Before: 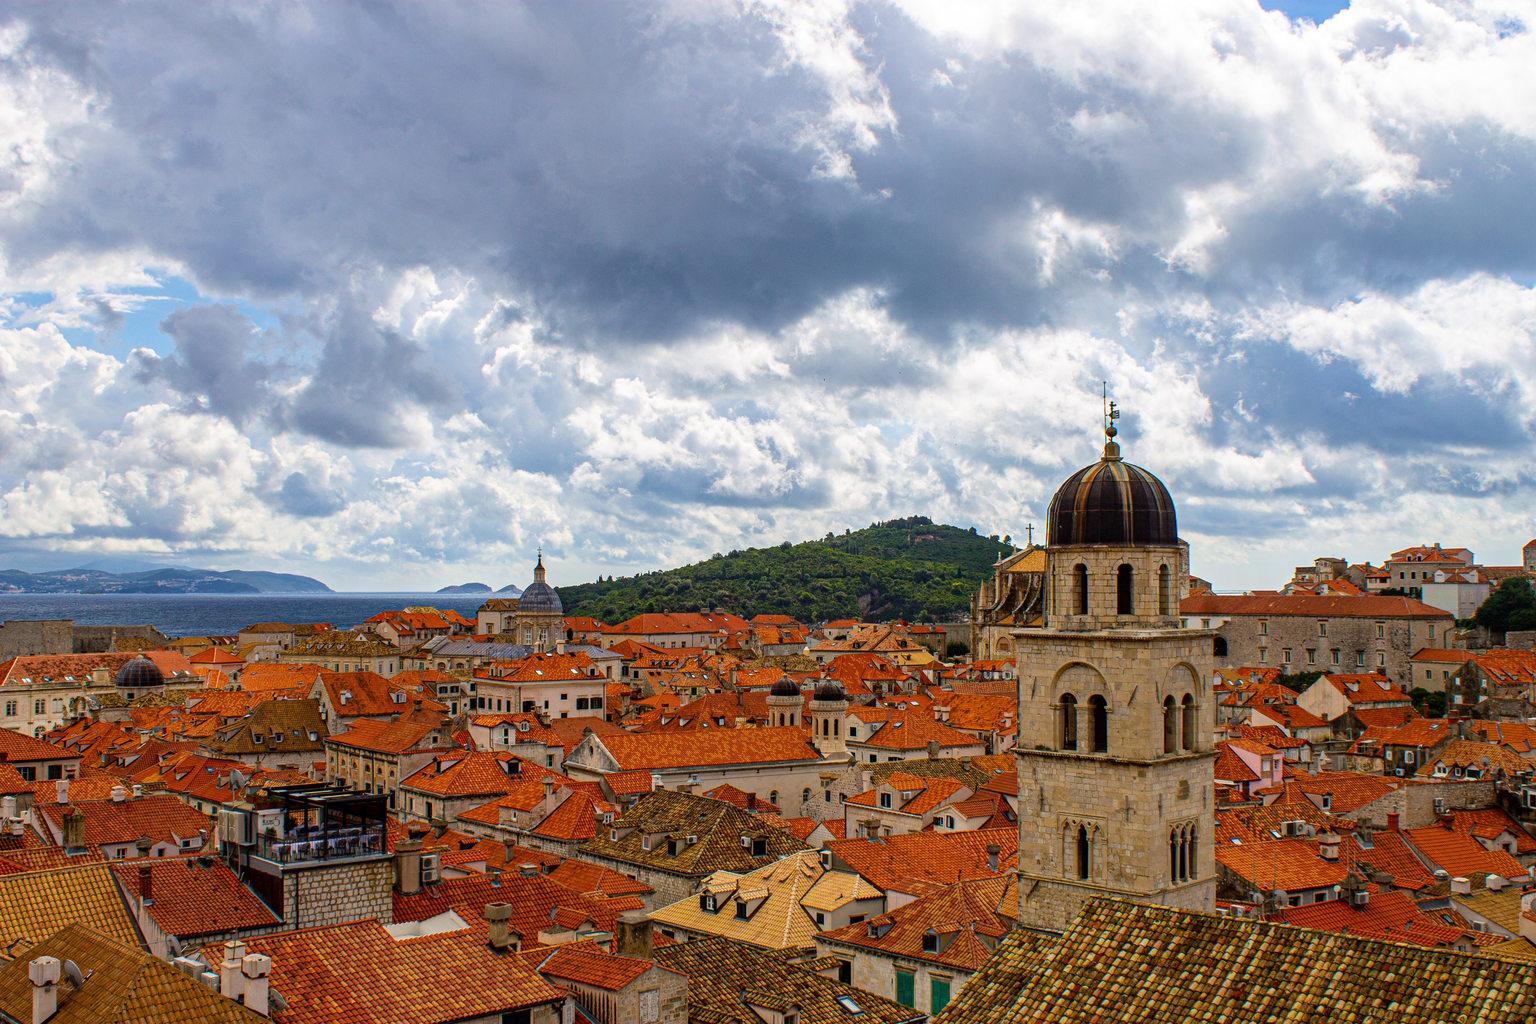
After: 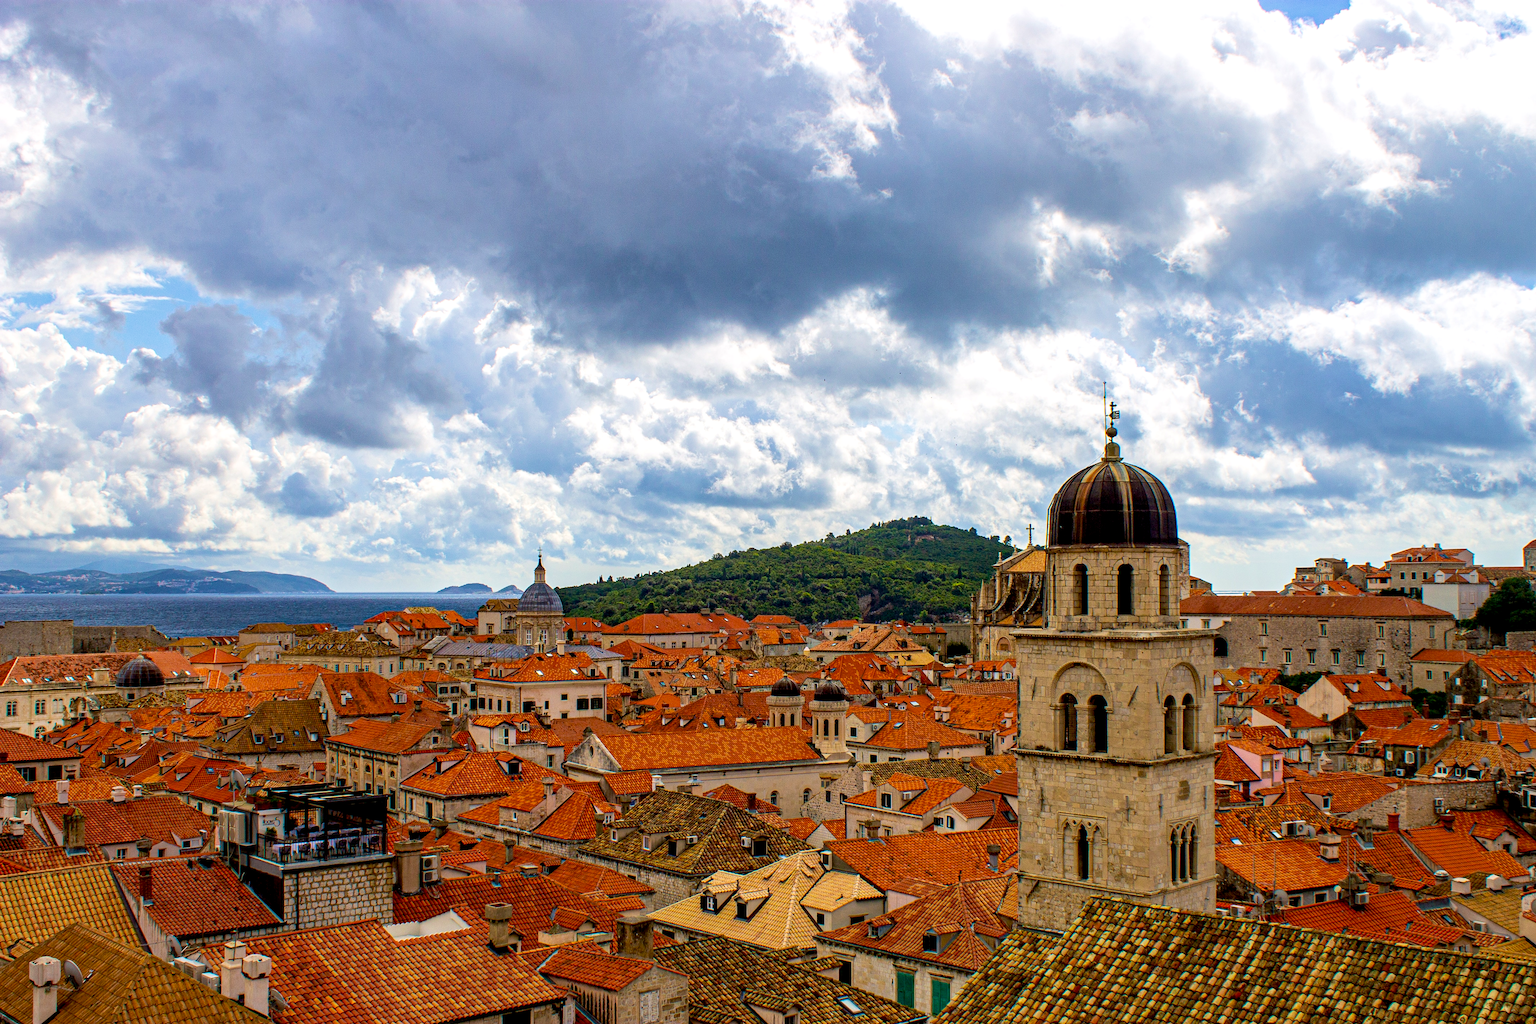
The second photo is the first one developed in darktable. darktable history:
exposure: black level correction 0.007, exposure 0.158 EV, compensate highlight preservation false
velvia: on, module defaults
color zones: curves: ch1 [(0, 0.469) (0.01, 0.469) (0.12, 0.446) (0.248, 0.469) (0.5, 0.5) (0.748, 0.5) (0.99, 0.469) (1, 0.469)], mix -91.83%
